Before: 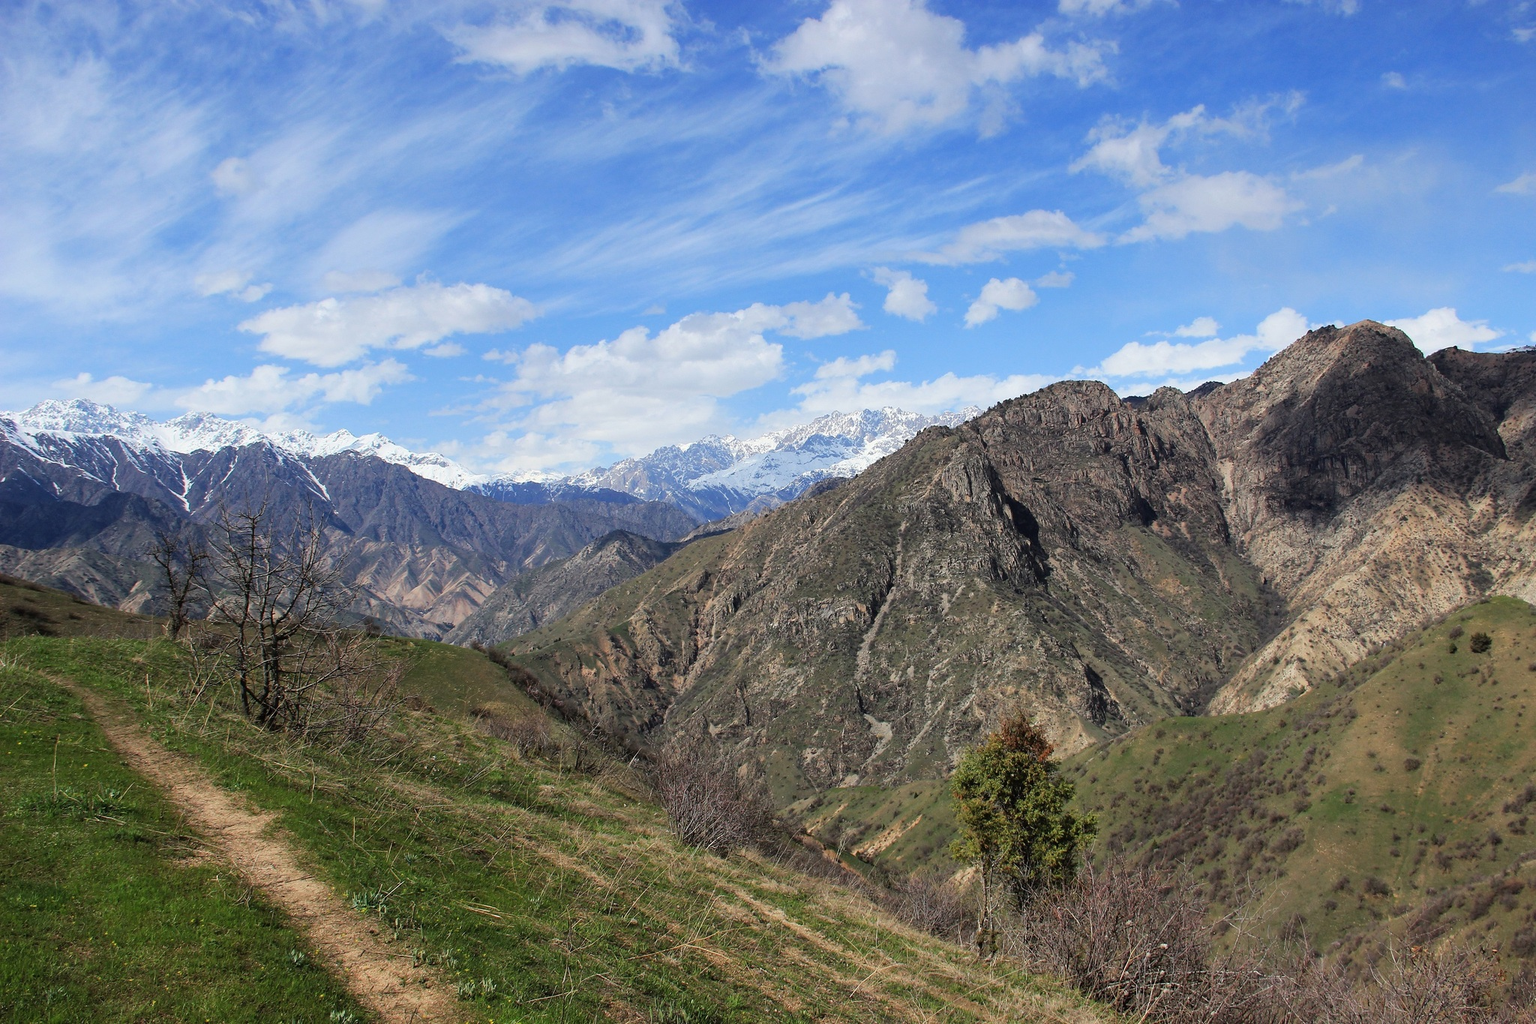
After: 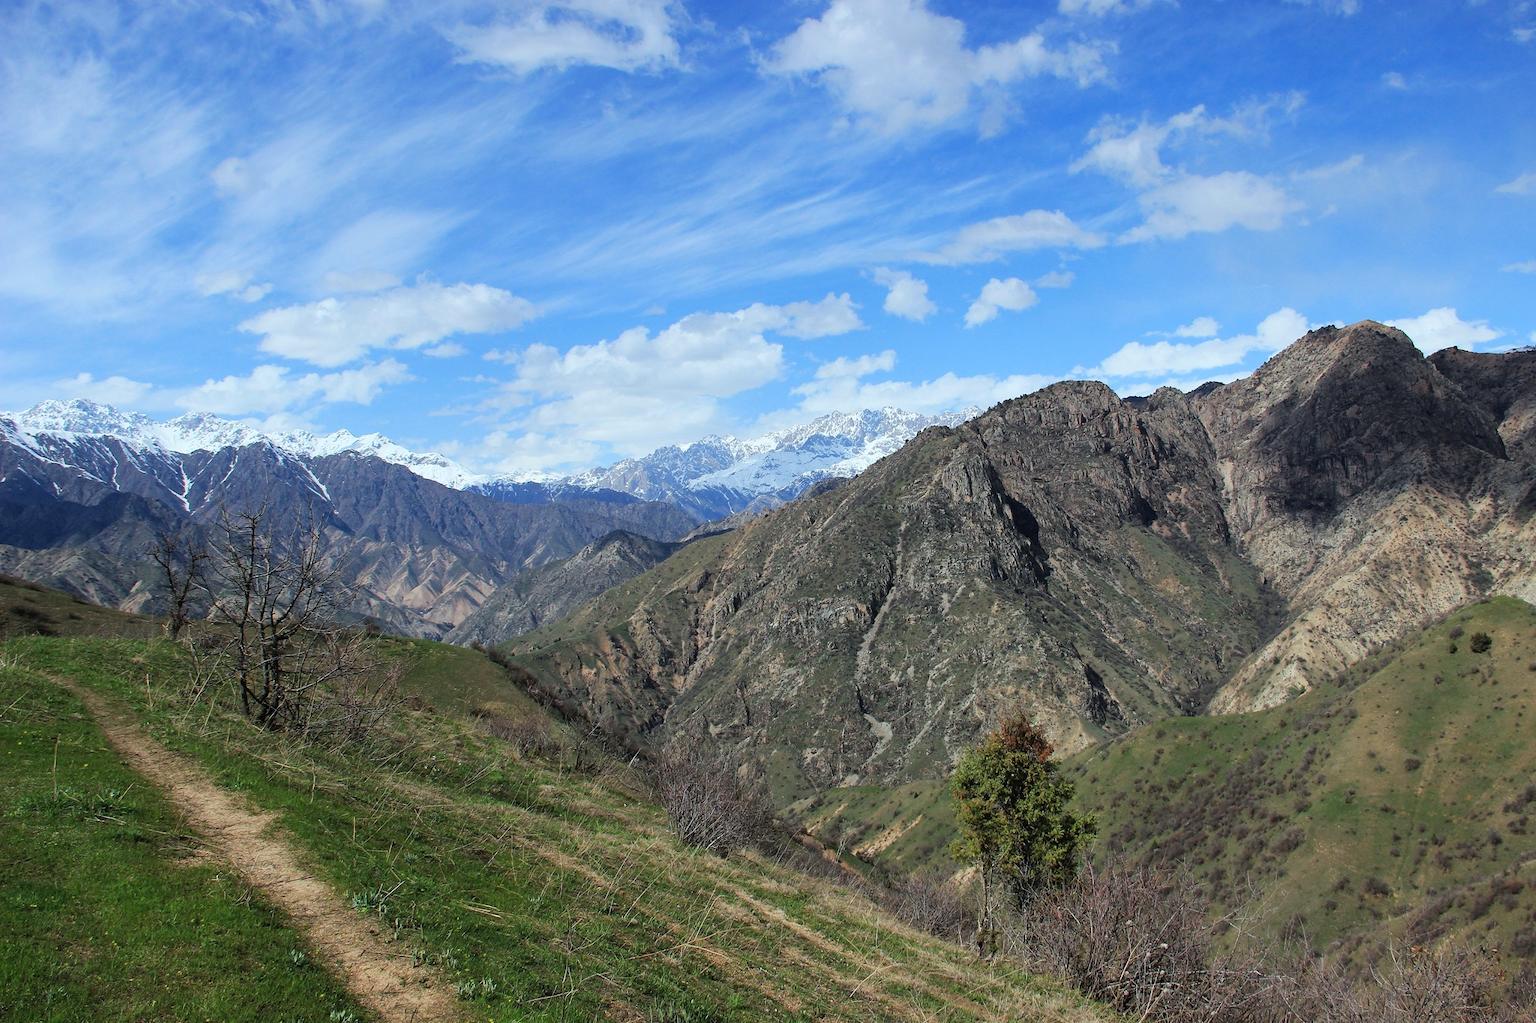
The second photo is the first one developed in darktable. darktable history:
color calibration: illuminant Planckian (black body), adaptation linear Bradford (ICC v4), x 0.36, y 0.366, temperature 4493.3 K
